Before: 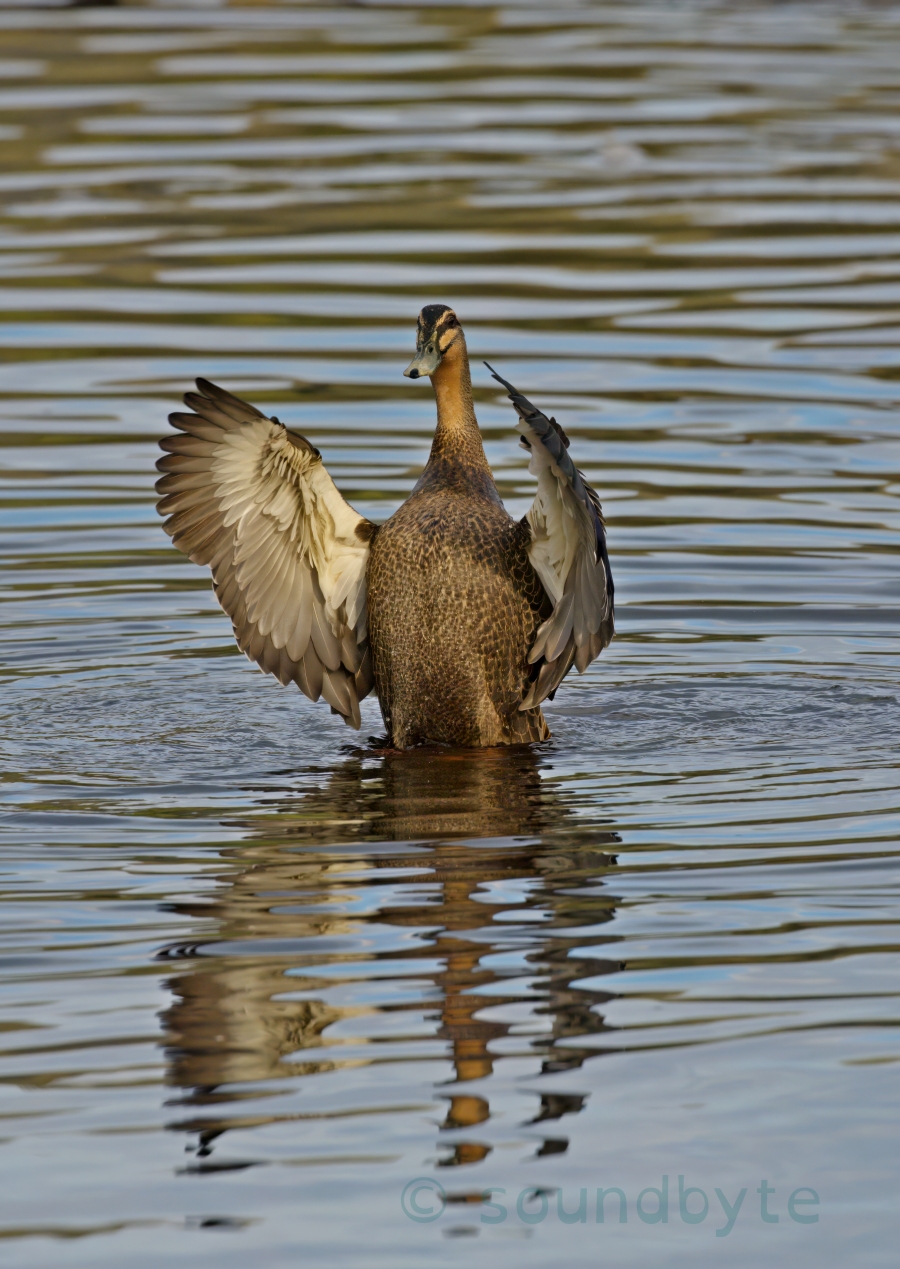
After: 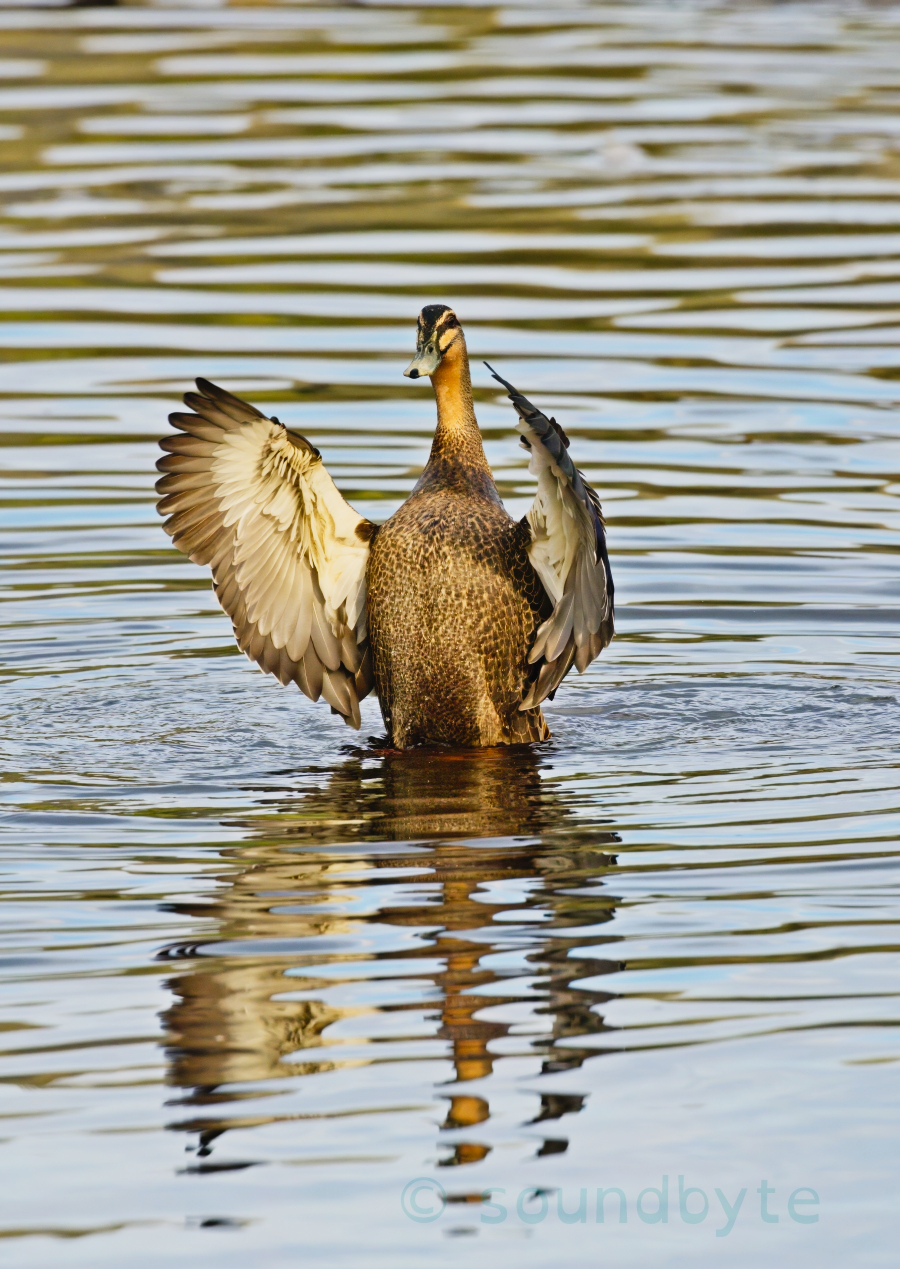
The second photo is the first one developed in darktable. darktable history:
contrast brightness saturation: contrast 0.2, brightness 0.157, saturation 0.228
tone curve: curves: ch0 [(0, 0.022) (0.114, 0.096) (0.282, 0.299) (0.456, 0.51) (0.613, 0.693) (0.786, 0.843) (0.999, 0.949)]; ch1 [(0, 0) (0.384, 0.365) (0.463, 0.447) (0.486, 0.474) (0.503, 0.5) (0.535, 0.522) (0.555, 0.546) (0.593, 0.599) (0.755, 0.793) (1, 1)]; ch2 [(0, 0) (0.369, 0.375) (0.449, 0.434) (0.501, 0.5) (0.528, 0.517) (0.561, 0.57) (0.612, 0.631) (0.668, 0.659) (1, 1)], preserve colors none
